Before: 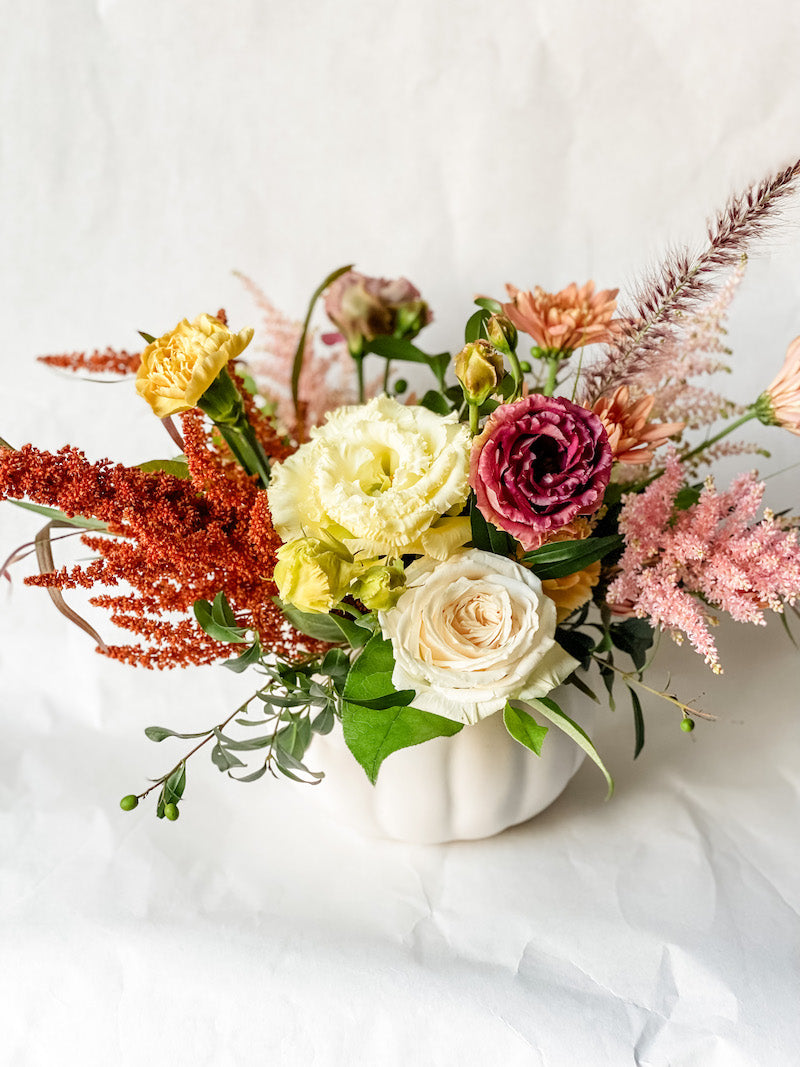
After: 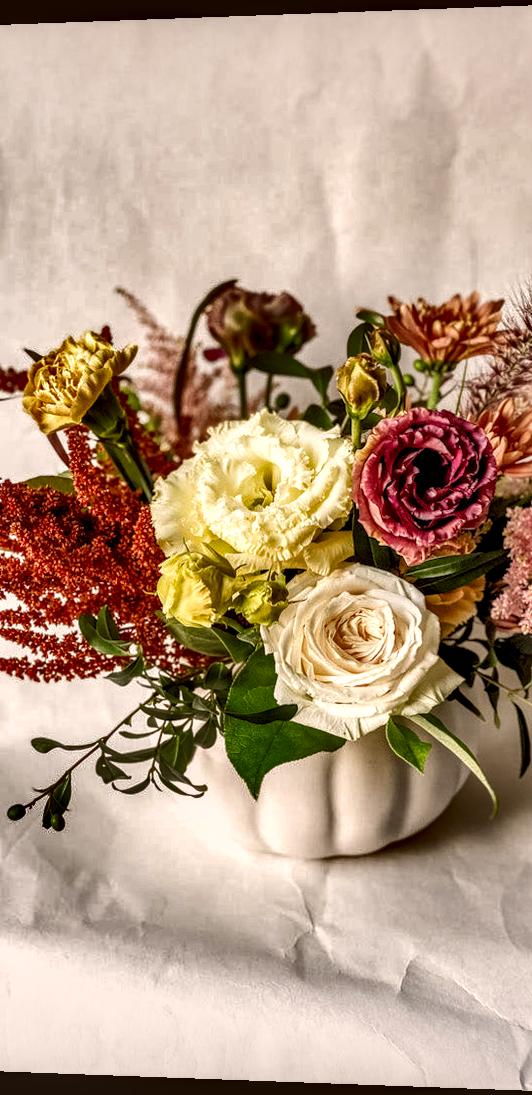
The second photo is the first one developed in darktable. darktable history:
crop and rotate: left 13.409%, right 19.924%
levels: levels [0.031, 0.5, 0.969]
color correction: highlights a* 6.27, highlights b* 8.19, shadows a* 5.94, shadows b* 7.23, saturation 0.9
local contrast: highlights 20%, detail 150%
shadows and highlights: shadows 20.91, highlights -82.73, soften with gaussian
rotate and perspective: lens shift (horizontal) -0.055, automatic cropping off
